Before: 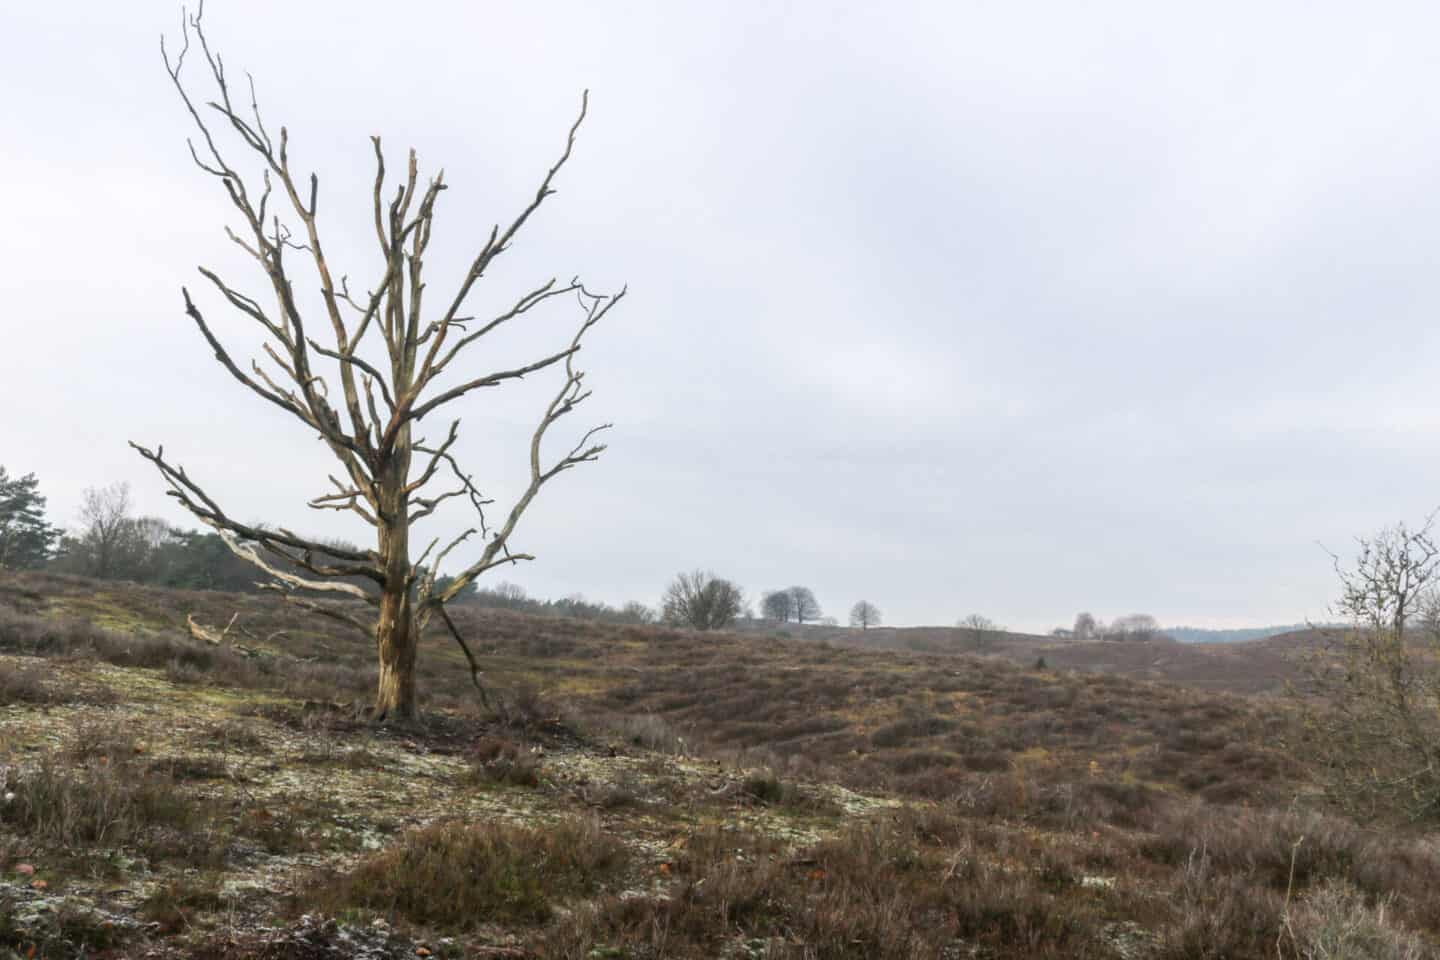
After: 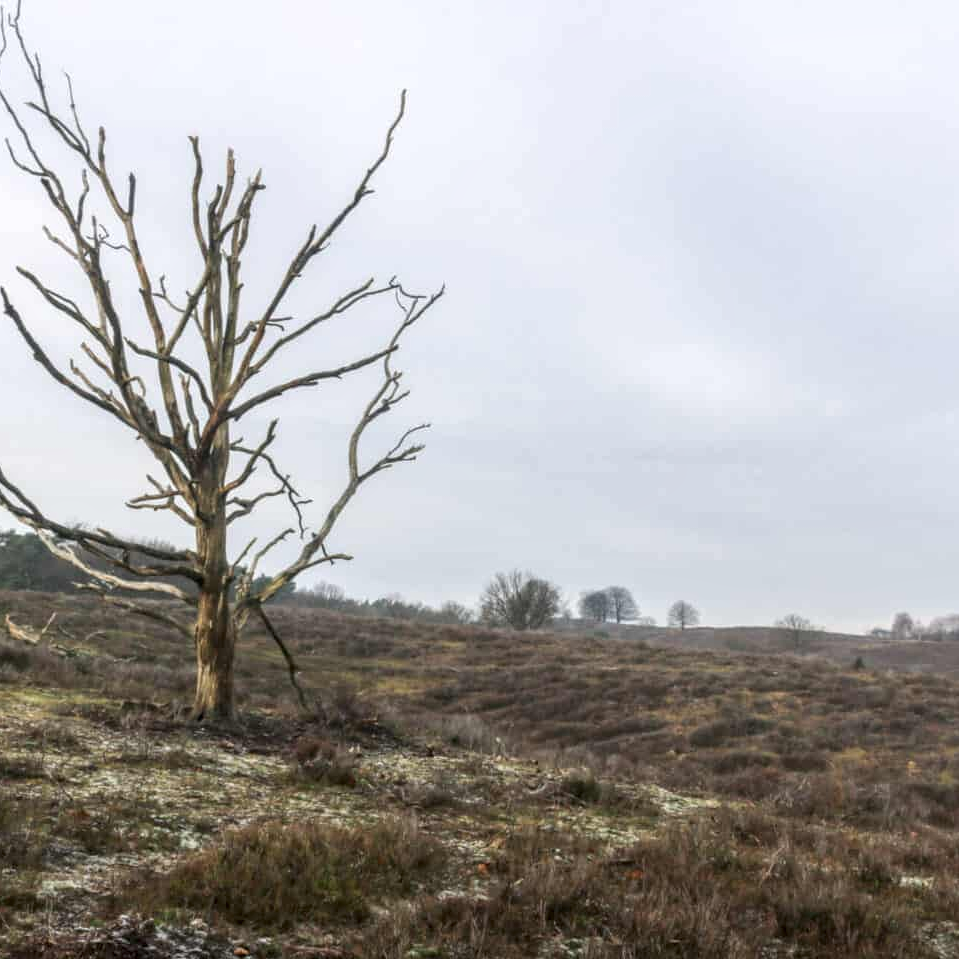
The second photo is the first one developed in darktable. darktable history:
local contrast: on, module defaults
crop and rotate: left 12.673%, right 20.66%
